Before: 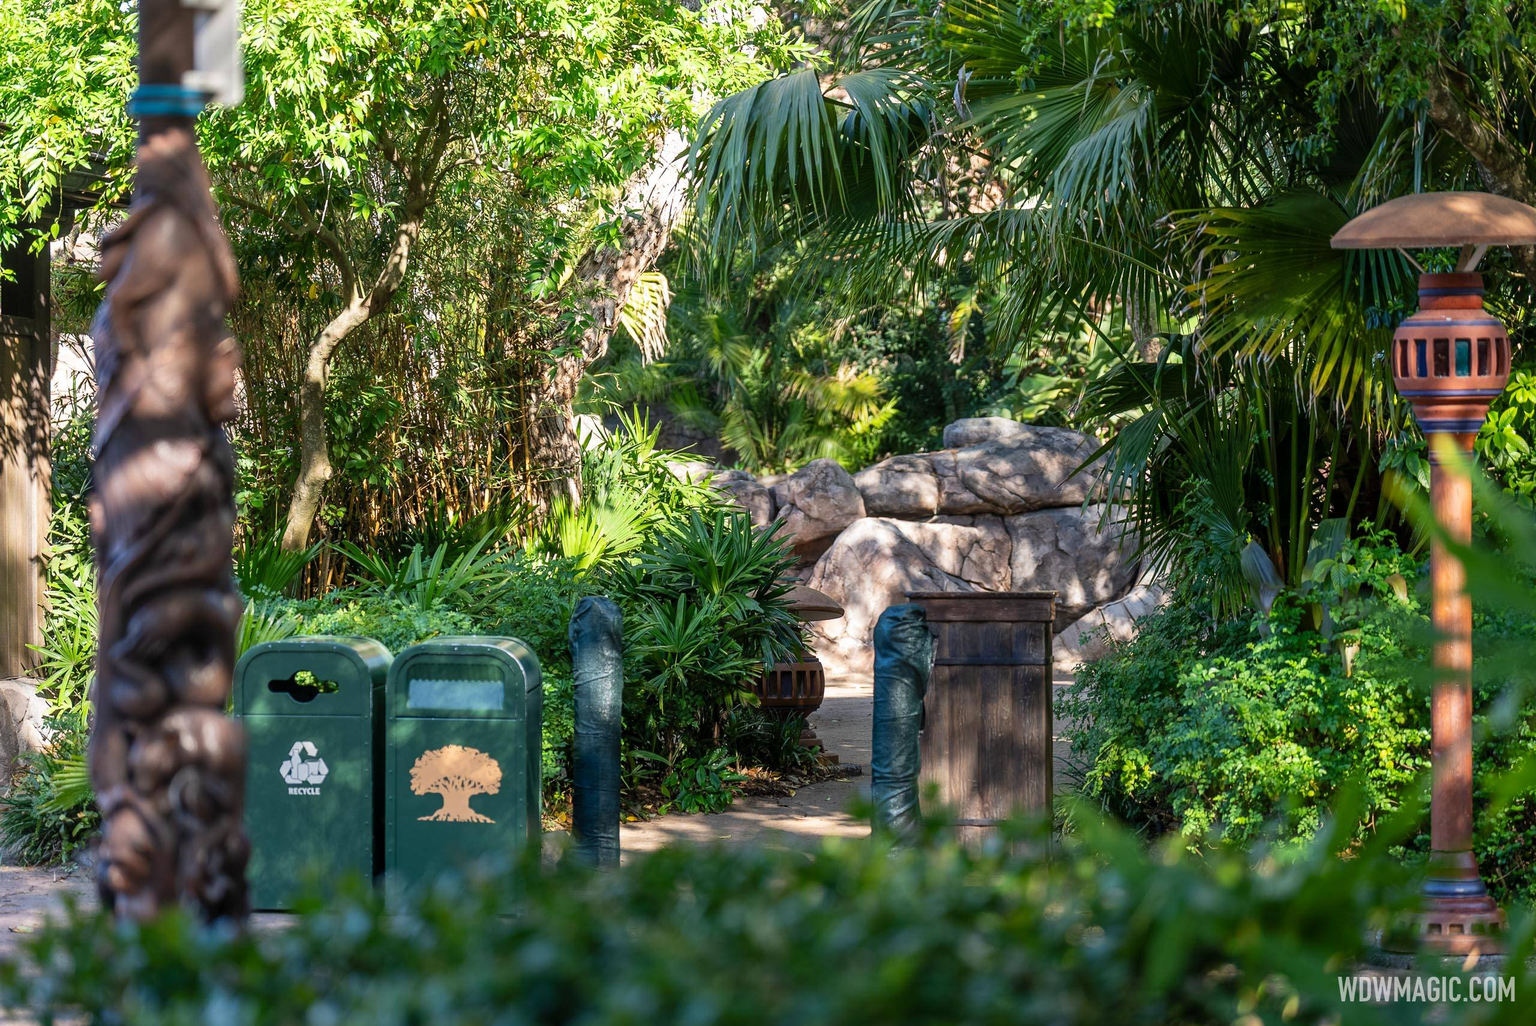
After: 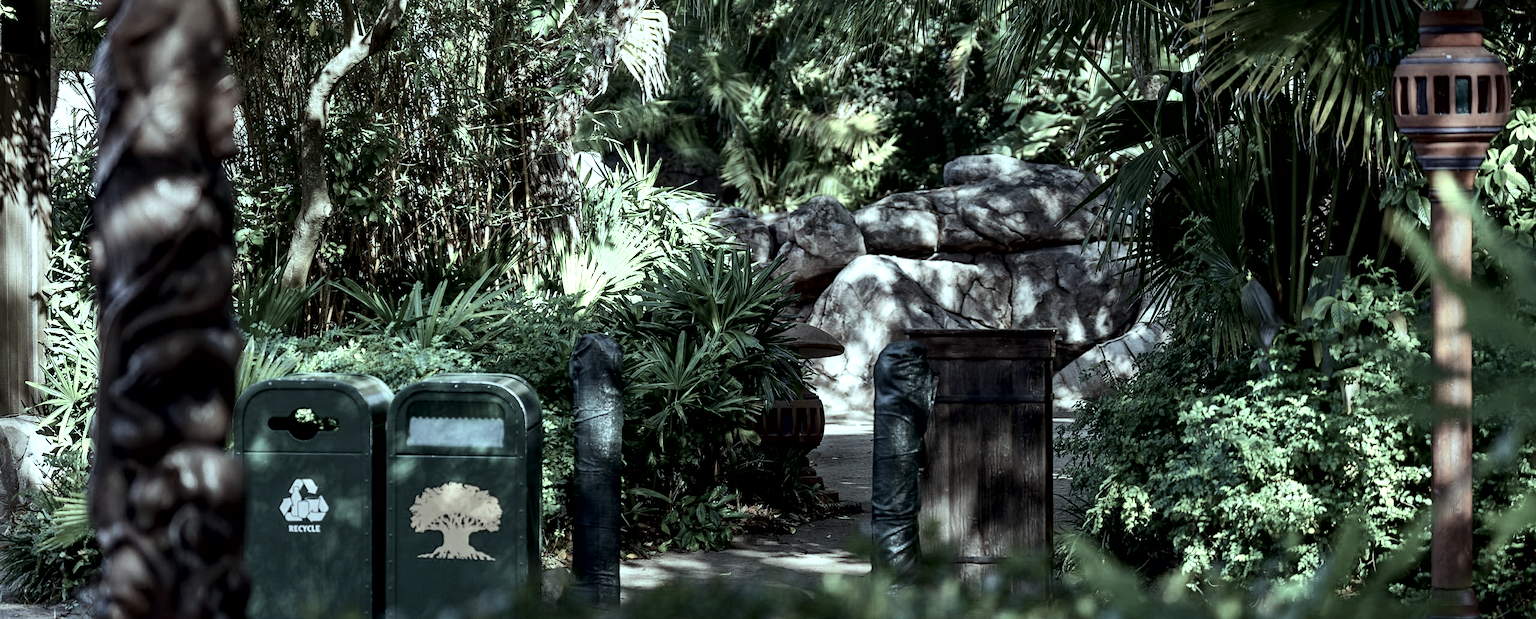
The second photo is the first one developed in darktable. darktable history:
color correction: highlights b* 0.041, saturation 0.52
color balance rgb: power › chroma 0.502%, power › hue 260.26°, highlights gain › luminance -33.025%, highlights gain › chroma 5.582%, highlights gain › hue 220.24°, perceptual saturation grading › global saturation -32.727%, global vibrance 9.788%, contrast 15.29%, saturation formula JzAzBz (2021)
exposure: black level correction 0, exposure 0.2 EV, compensate highlight preservation false
local contrast: mode bilateral grid, contrast 25, coarseness 60, detail 152%, midtone range 0.2
crop and rotate: top 25.624%, bottom 13.969%
shadows and highlights: shadows -25.61, highlights 48.53, soften with gaussian
contrast brightness saturation: contrast 0.135, brightness -0.221, saturation 0.137
